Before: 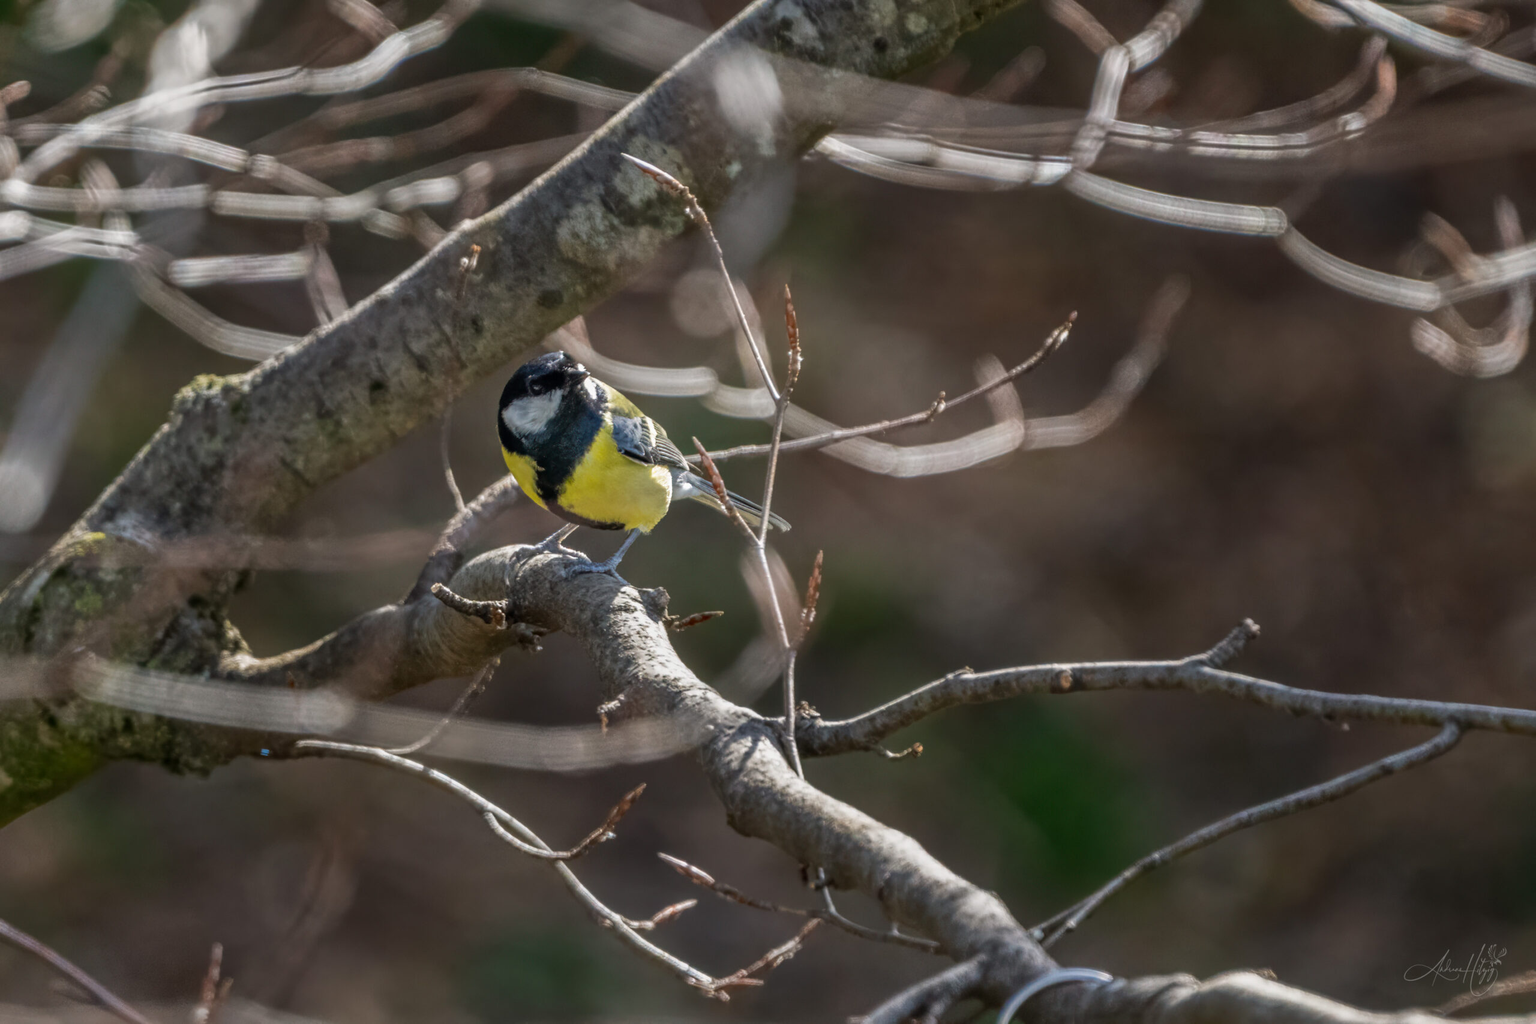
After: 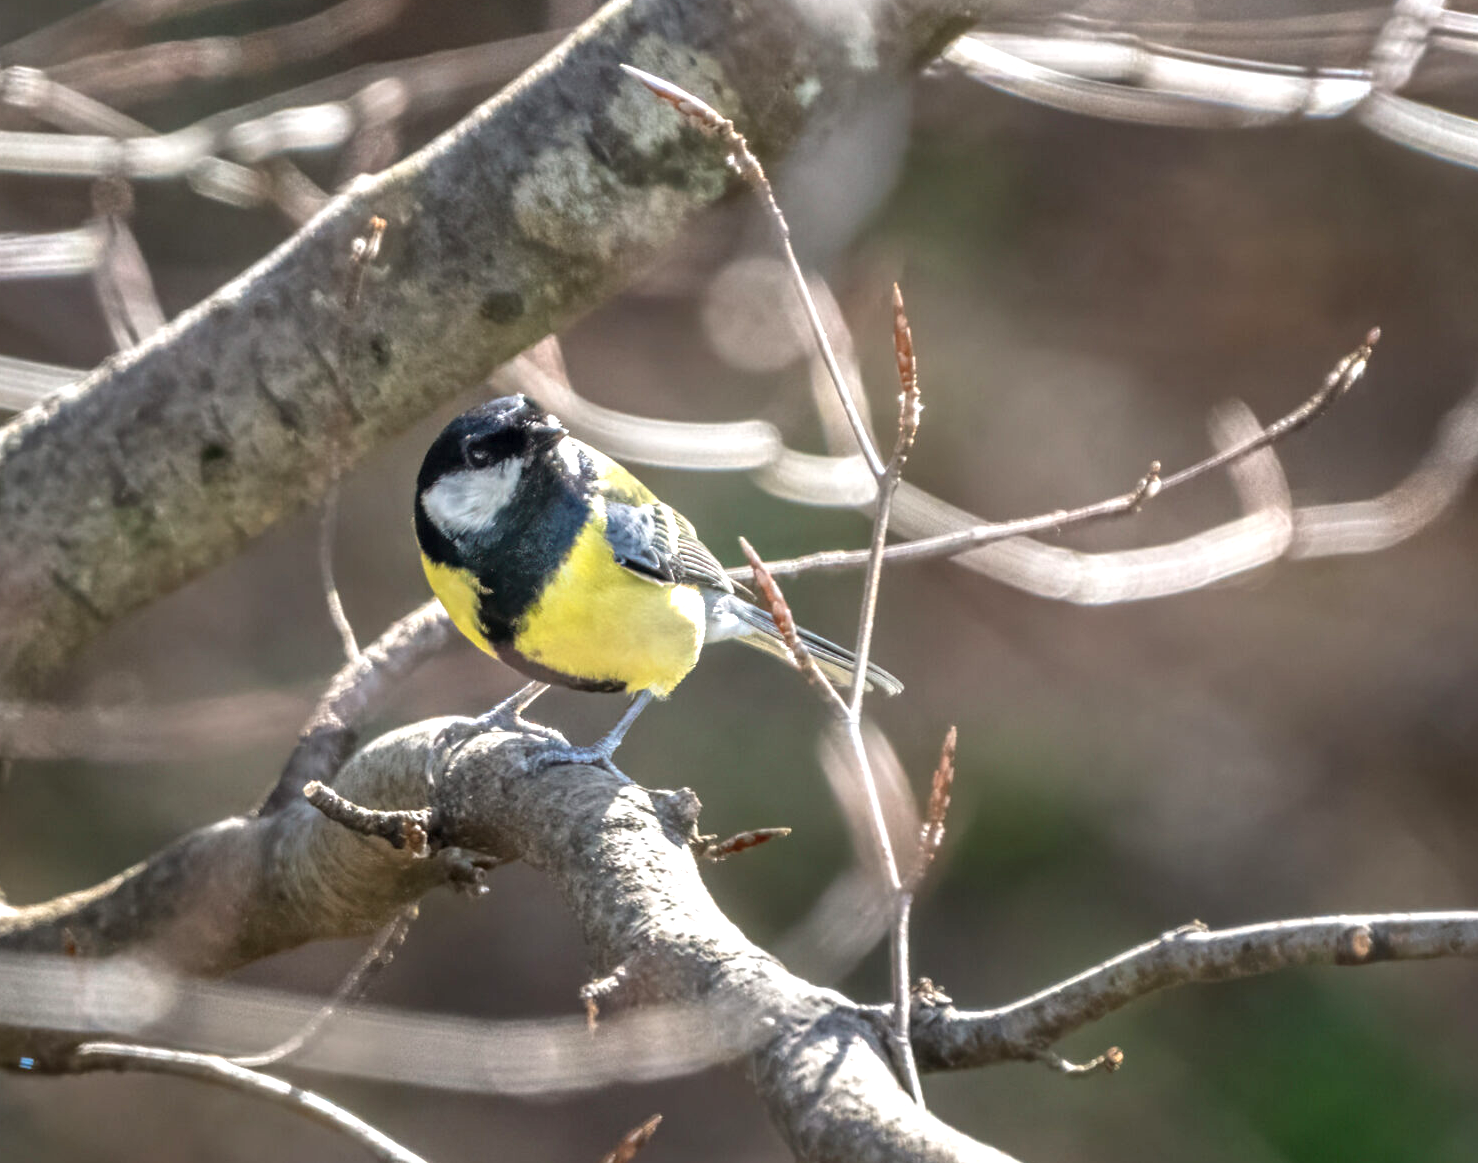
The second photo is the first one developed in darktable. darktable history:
crop: left 16.211%, top 11.243%, right 26.022%, bottom 20.621%
contrast brightness saturation: saturation -0.168
exposure: exposure 1.135 EV, compensate exposure bias true, compensate highlight preservation false
